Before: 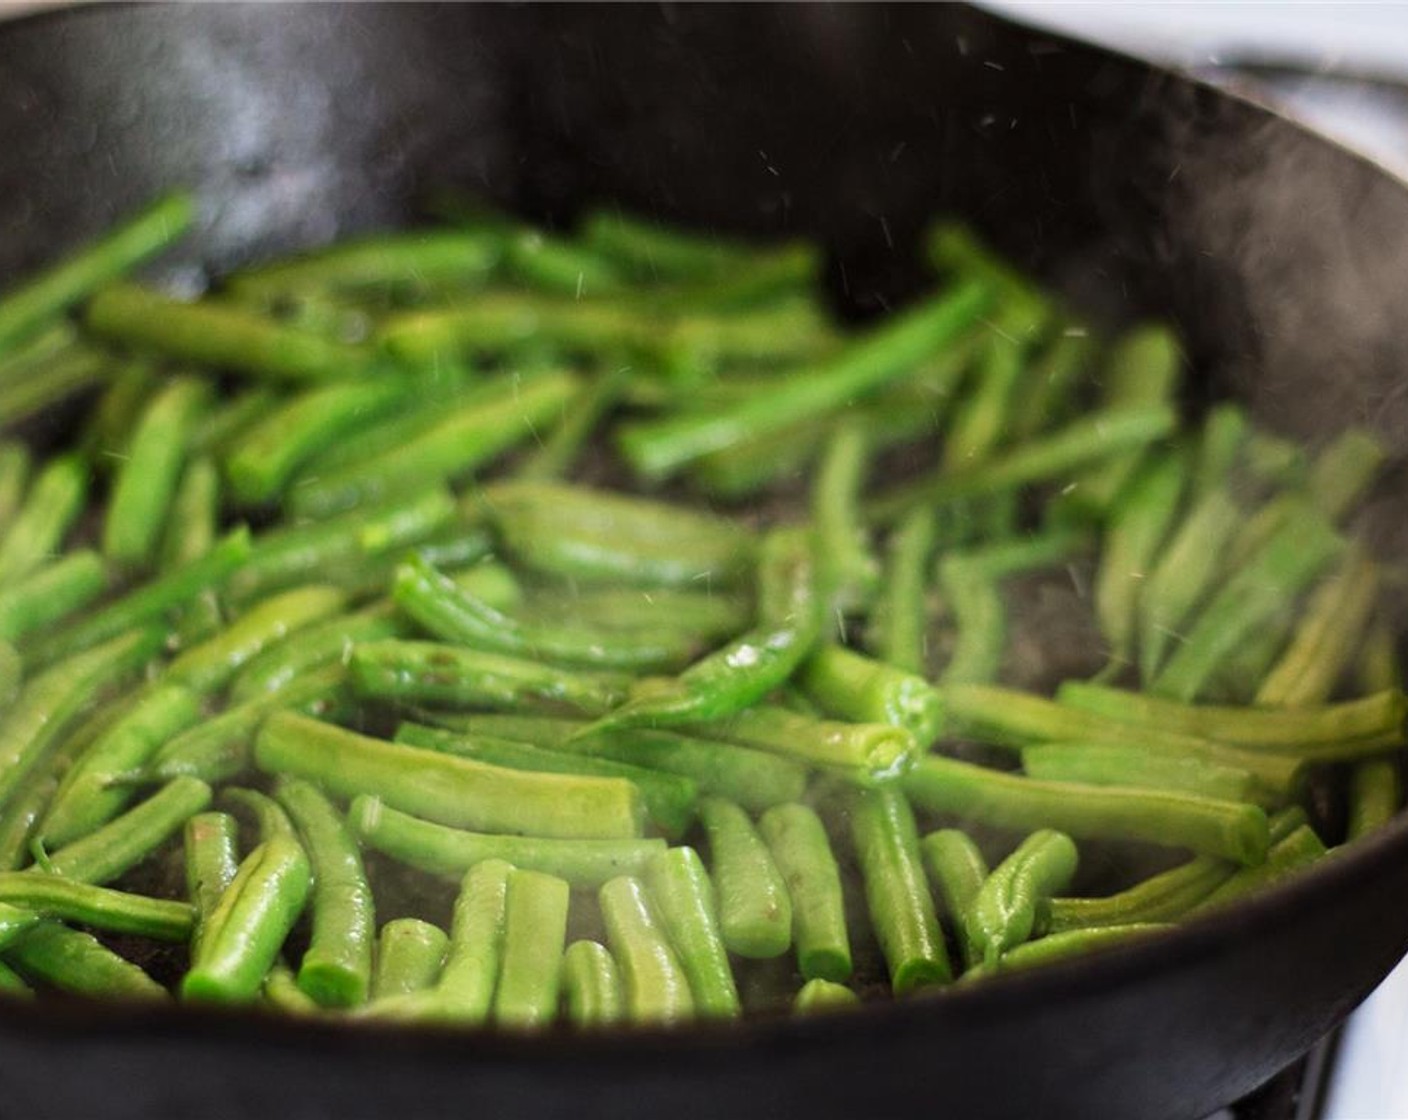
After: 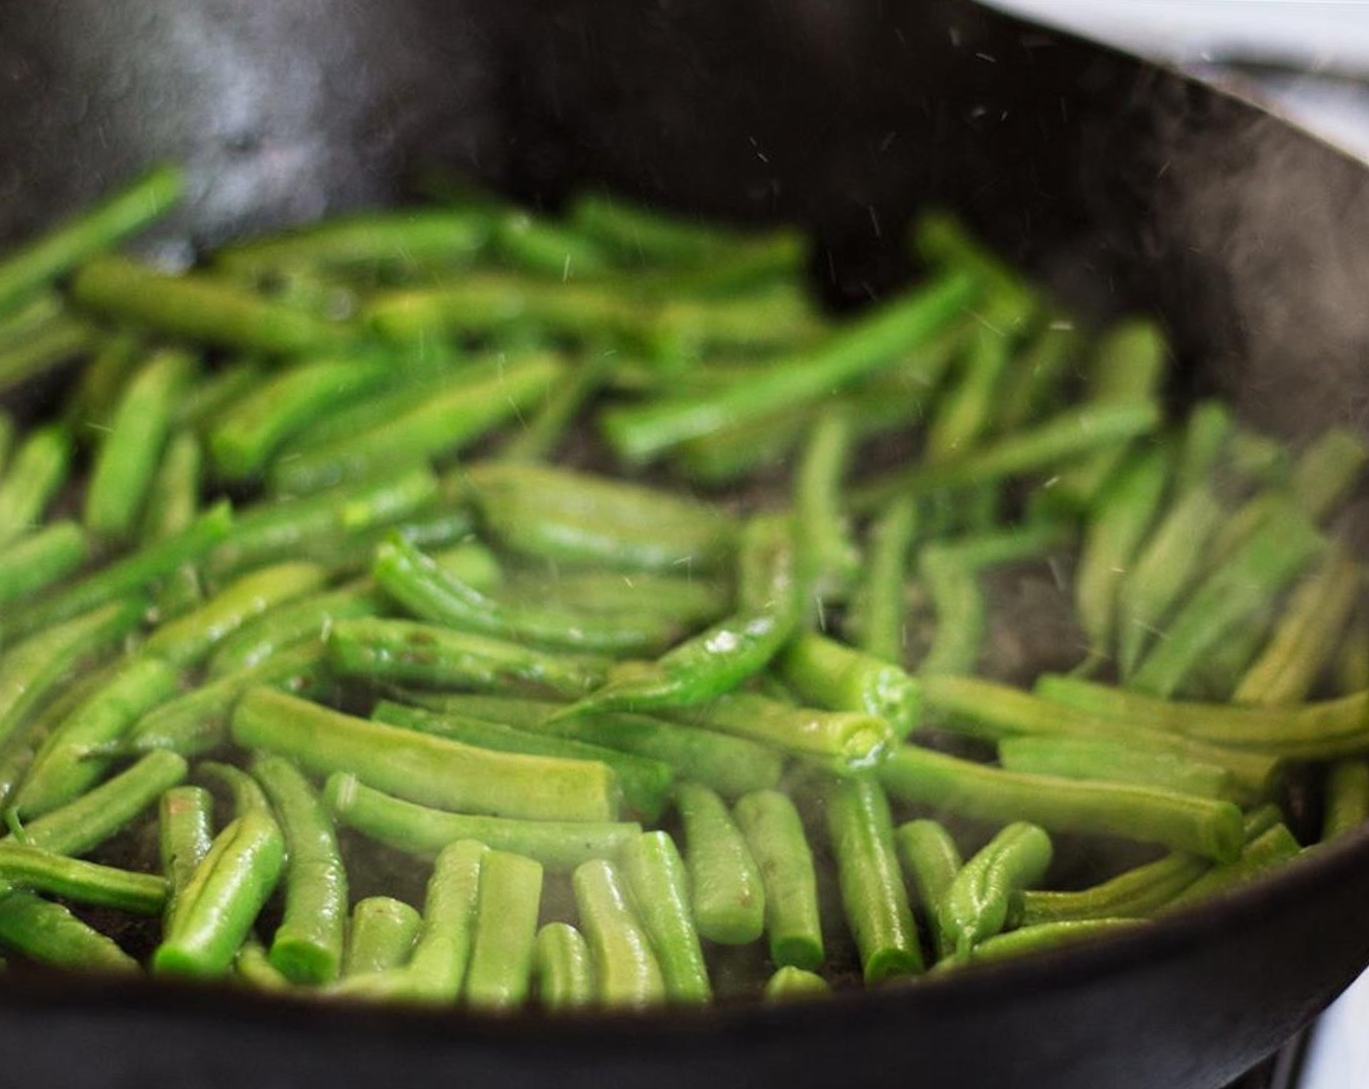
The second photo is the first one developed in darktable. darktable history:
crop and rotate: angle -1.28°
